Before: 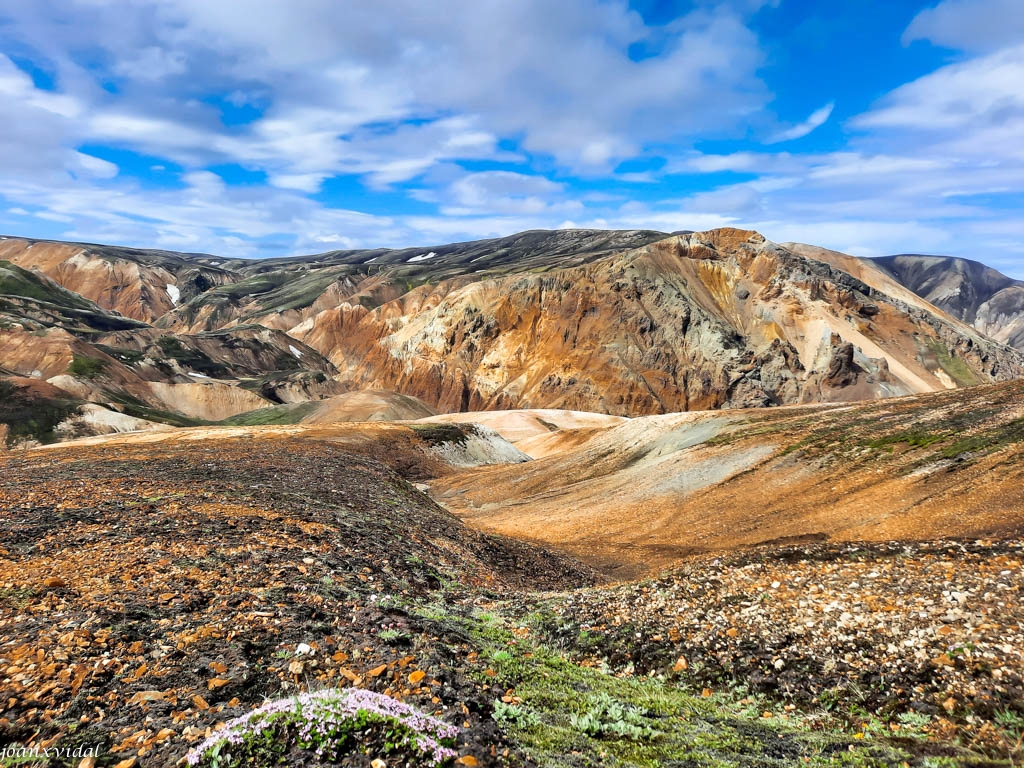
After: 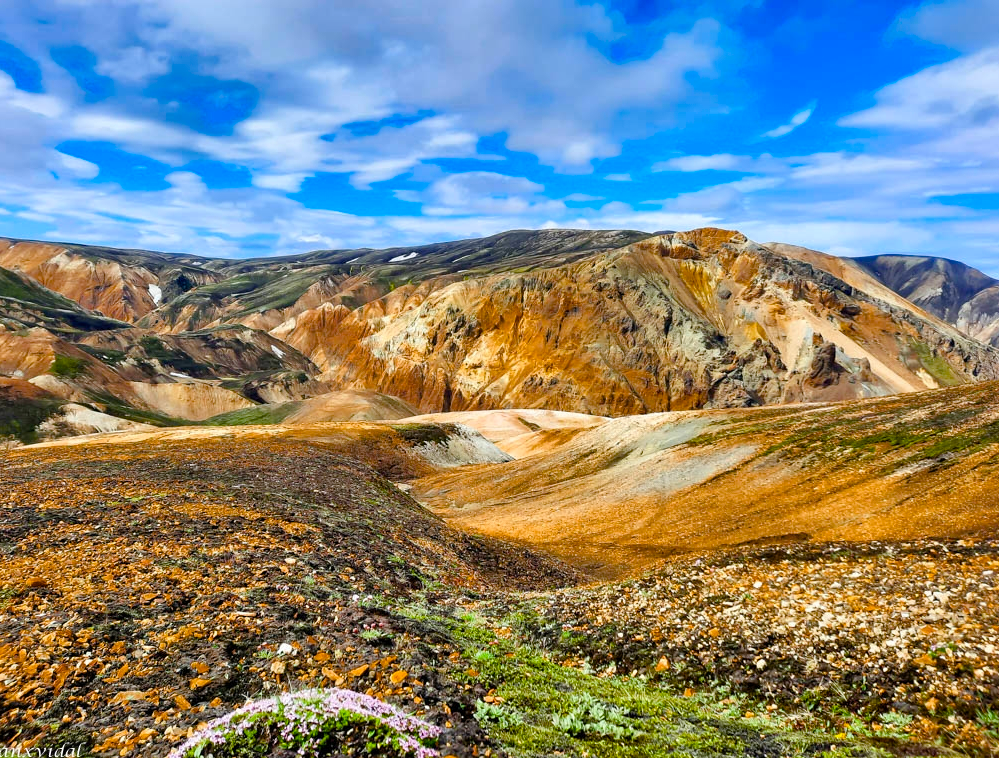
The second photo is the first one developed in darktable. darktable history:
exposure: compensate highlight preservation false
color balance rgb: perceptual saturation grading › global saturation 20%, perceptual saturation grading › highlights -25%, perceptual saturation grading › shadows 50.52%, global vibrance 40.24%
shadows and highlights: soften with gaussian
crop and rotate: left 1.774%, right 0.633%, bottom 1.28%
